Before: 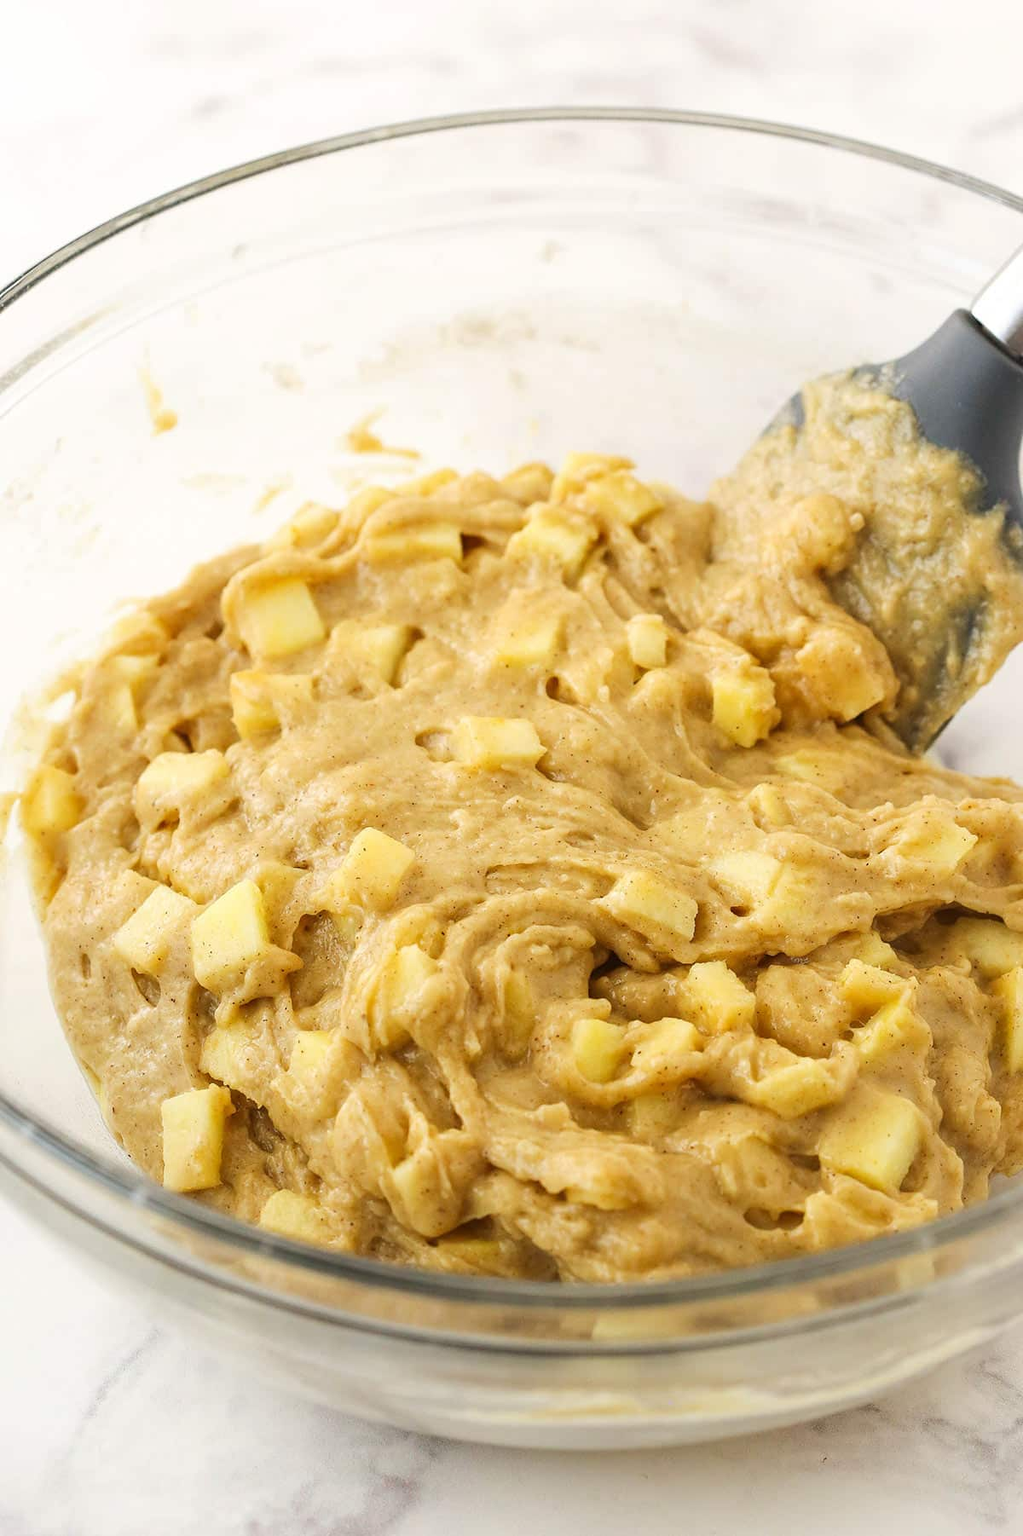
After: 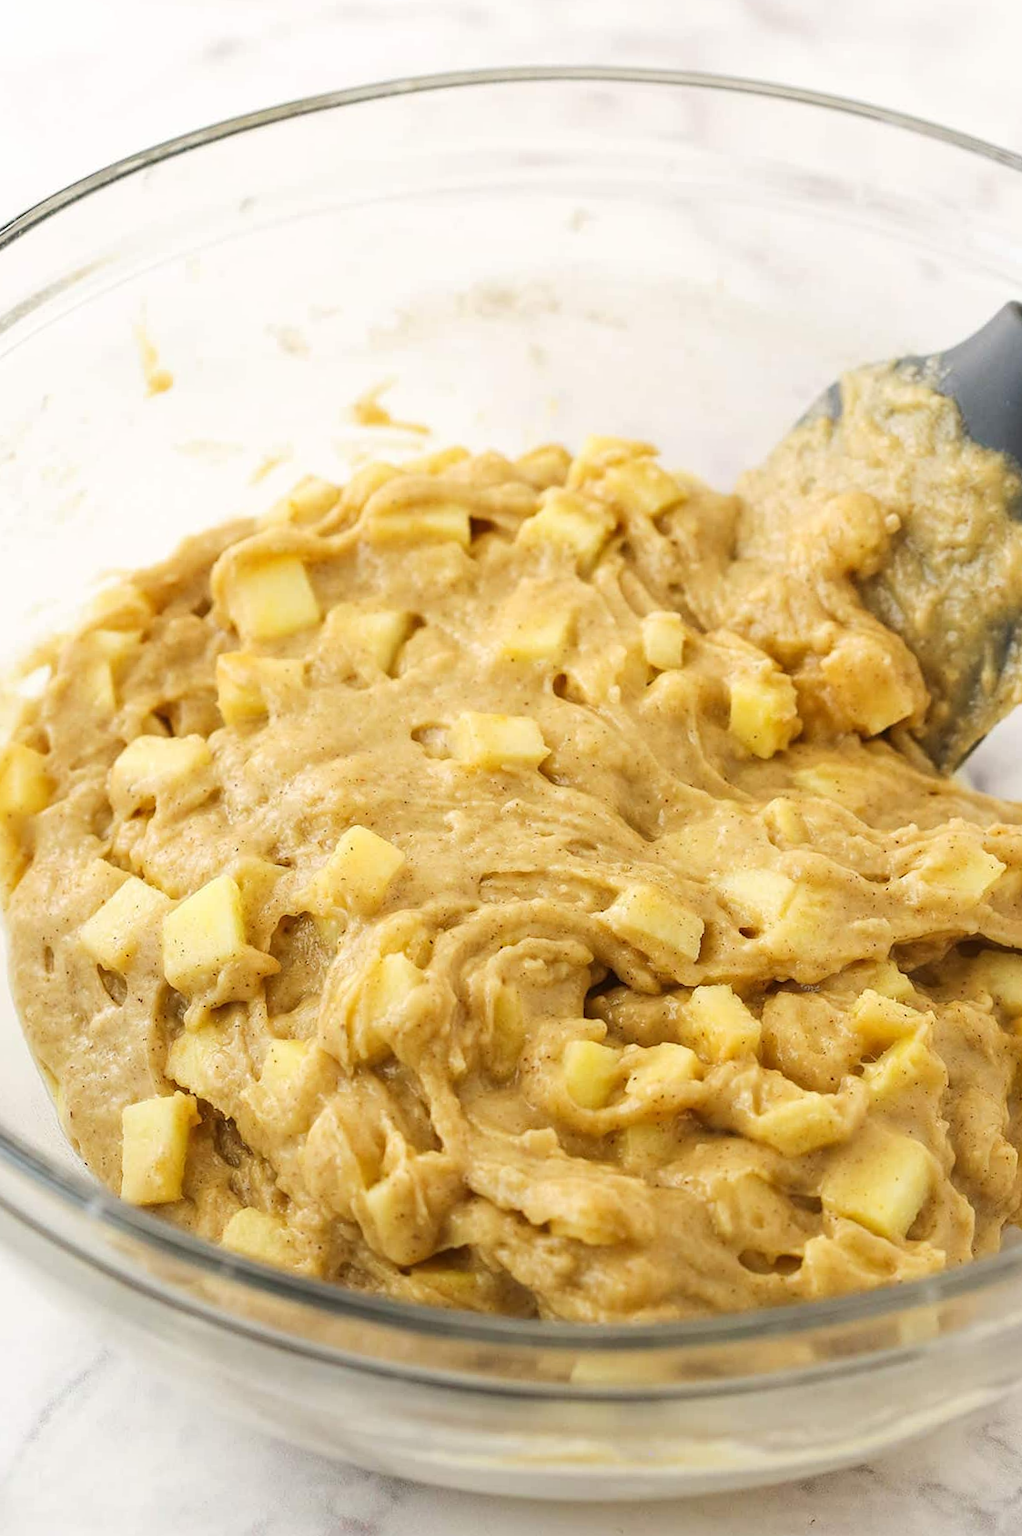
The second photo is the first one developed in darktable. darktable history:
crop and rotate: angle -2.61°
